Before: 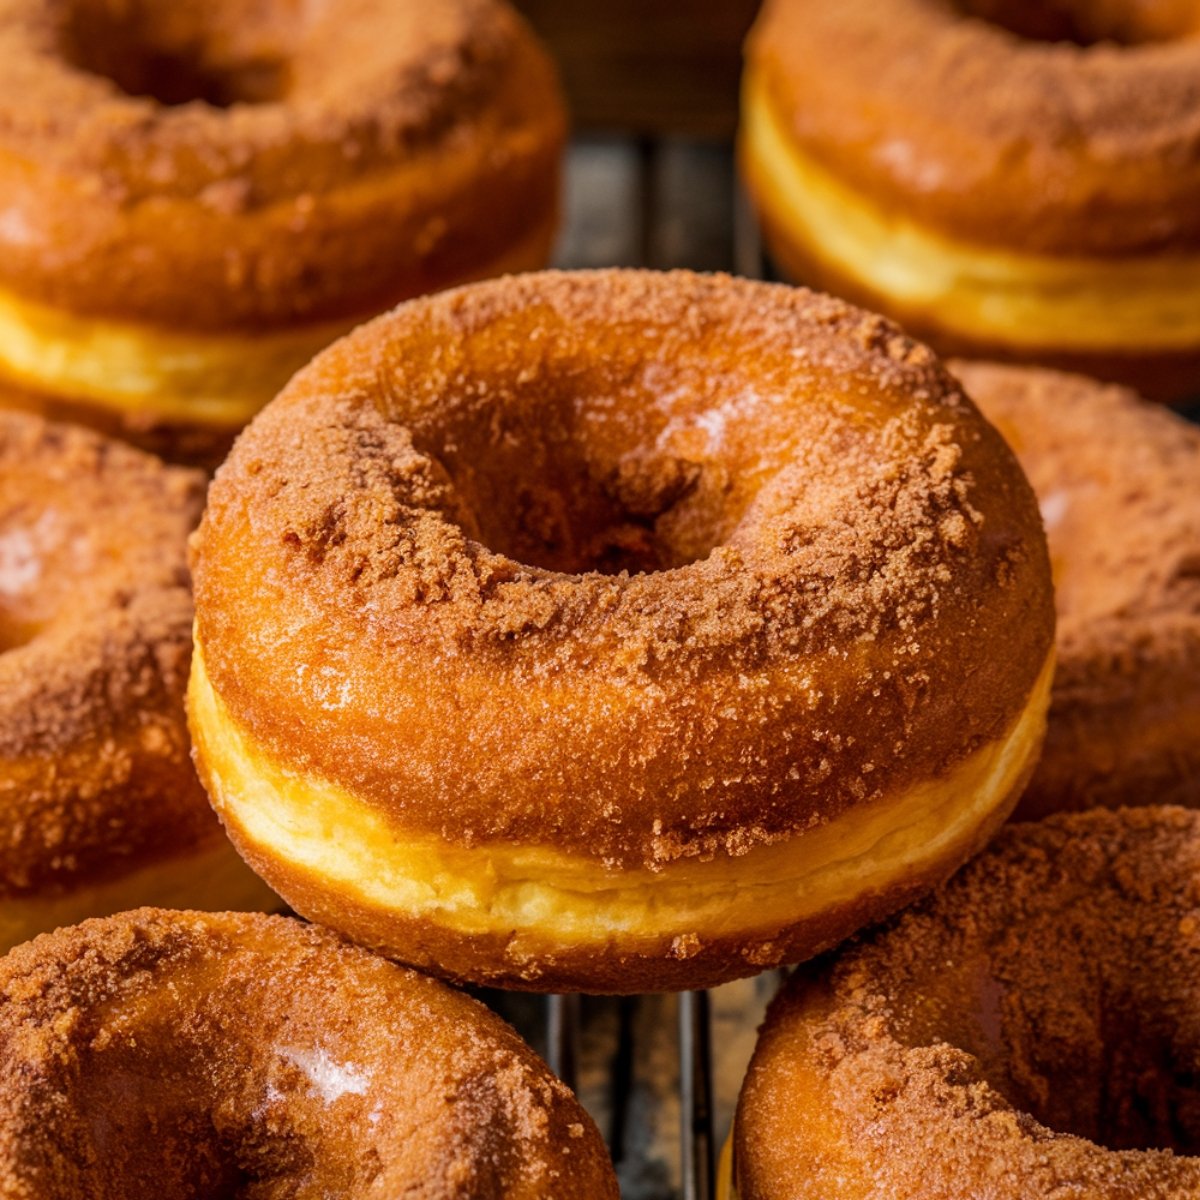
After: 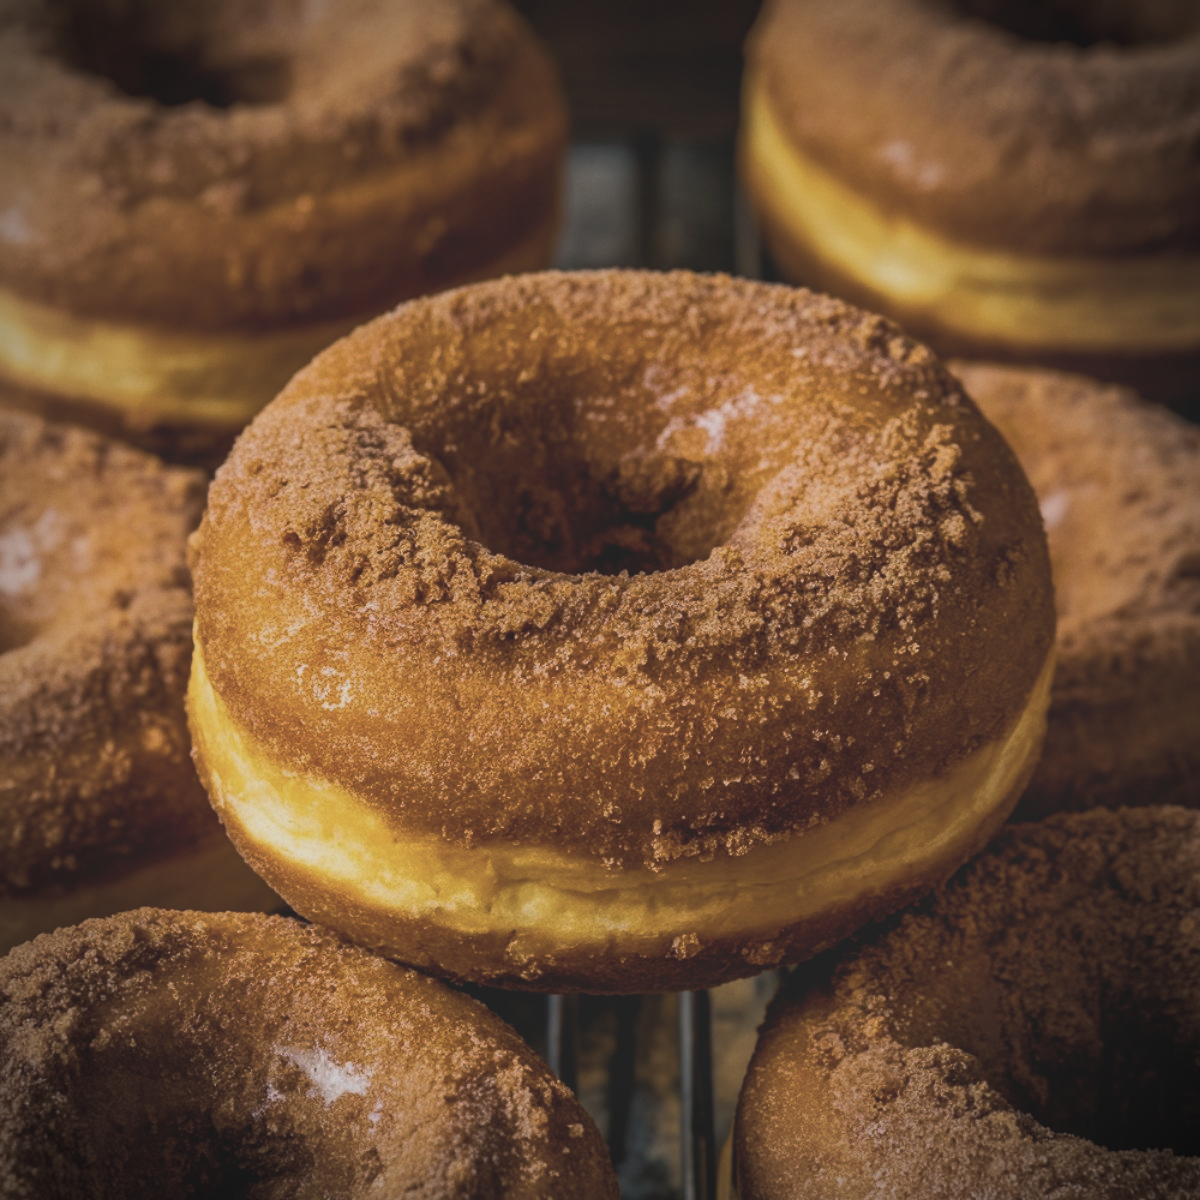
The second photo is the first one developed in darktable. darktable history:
contrast brightness saturation: contrast -0.264, saturation -0.434
vignetting: fall-off radius 61.21%, brightness -0.82
color balance rgb: shadows lift › chroma 7.535%, shadows lift › hue 245.51°, global offset › luminance -0.31%, global offset › hue 259.49°, perceptual saturation grading › global saturation 19.981%, perceptual brilliance grading › highlights 3.632%, perceptual brilliance grading › mid-tones -19.124%, perceptual brilliance grading › shadows -41.597%, global vibrance 20%
